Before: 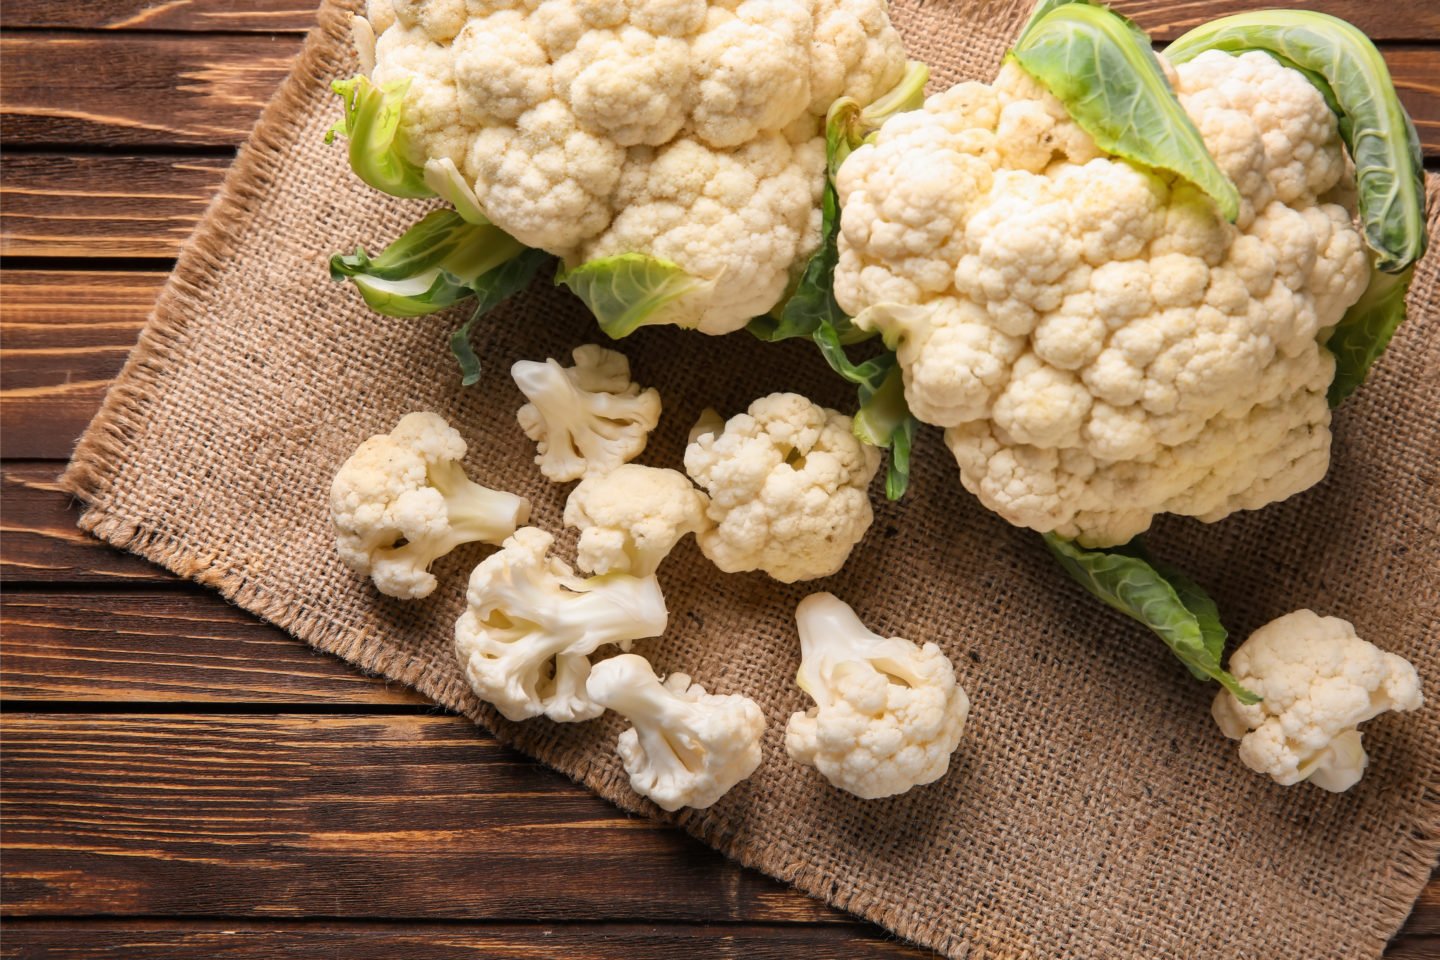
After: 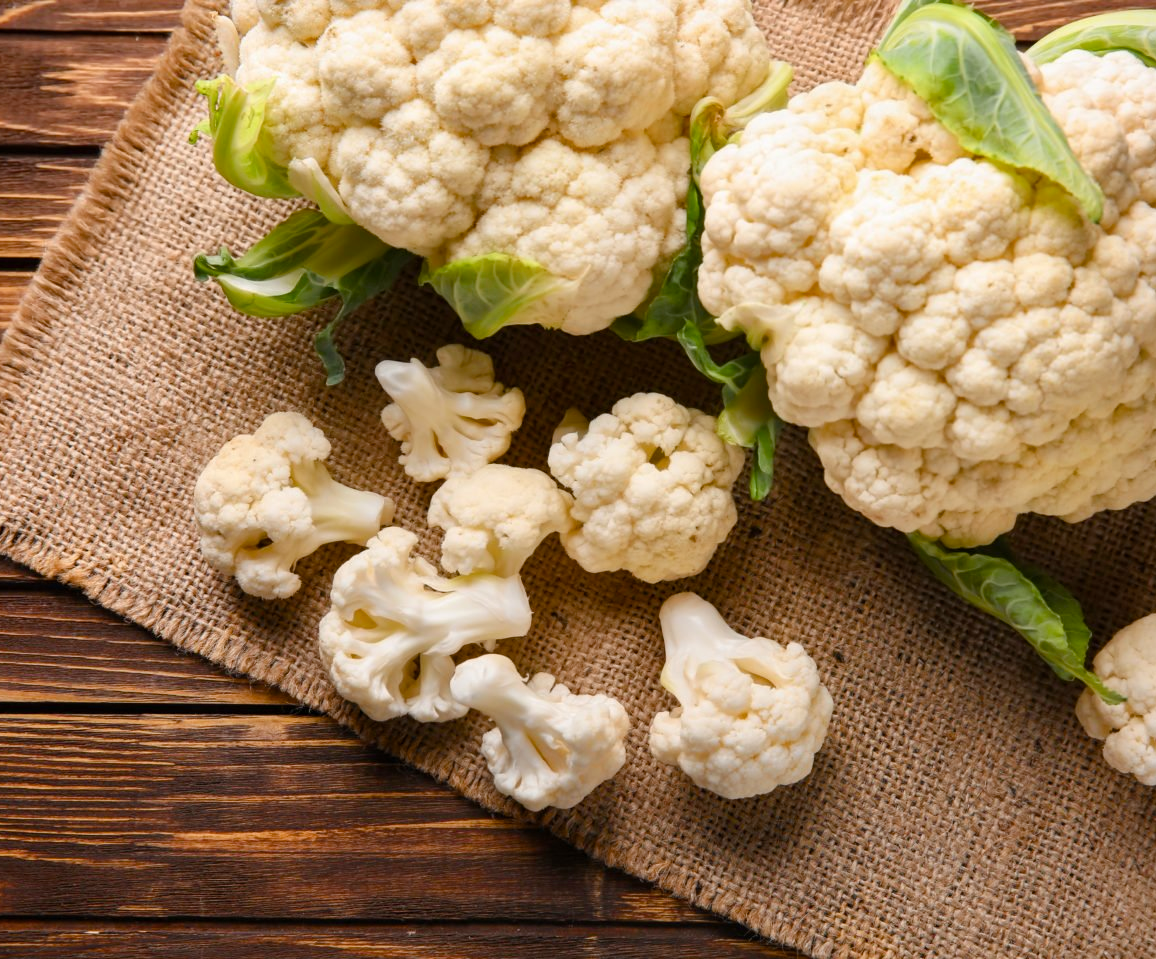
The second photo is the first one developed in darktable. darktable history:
crop and rotate: left 9.489%, right 10.171%
color balance rgb: perceptual saturation grading › global saturation 20%, perceptual saturation grading › highlights -25.298%, perceptual saturation grading › shadows 24.456%
